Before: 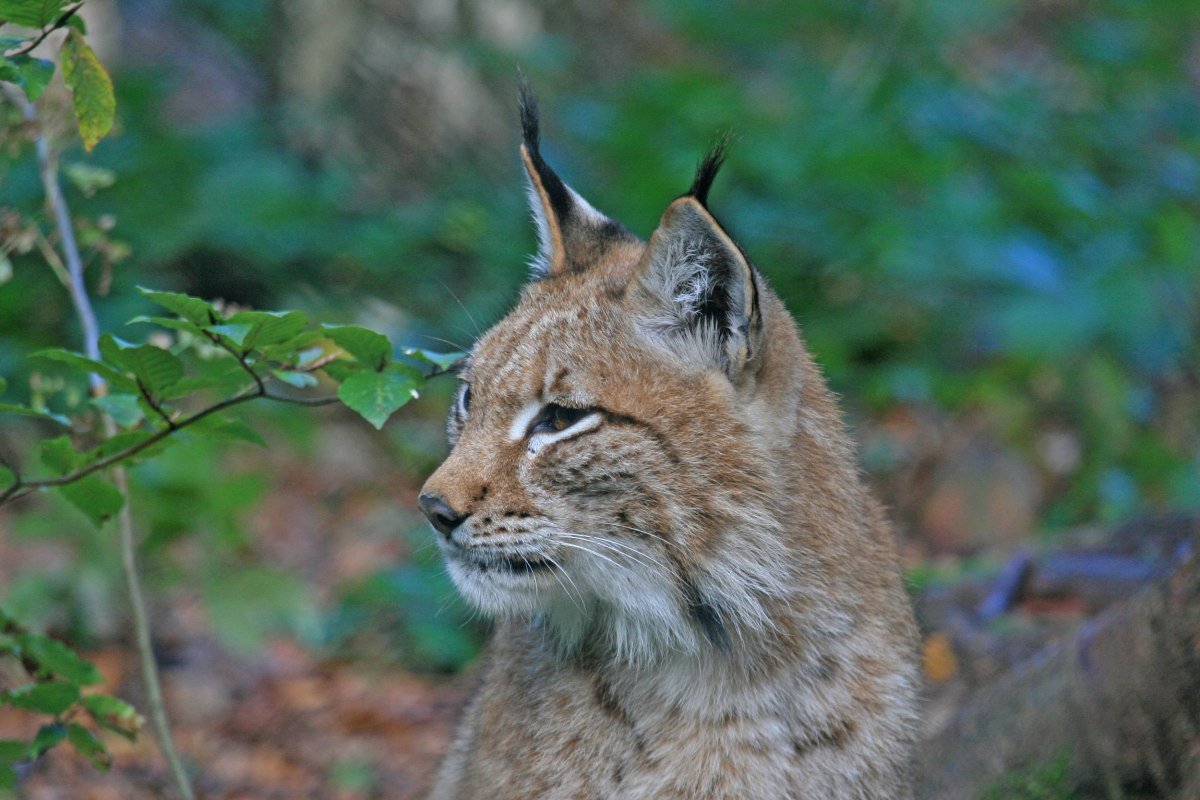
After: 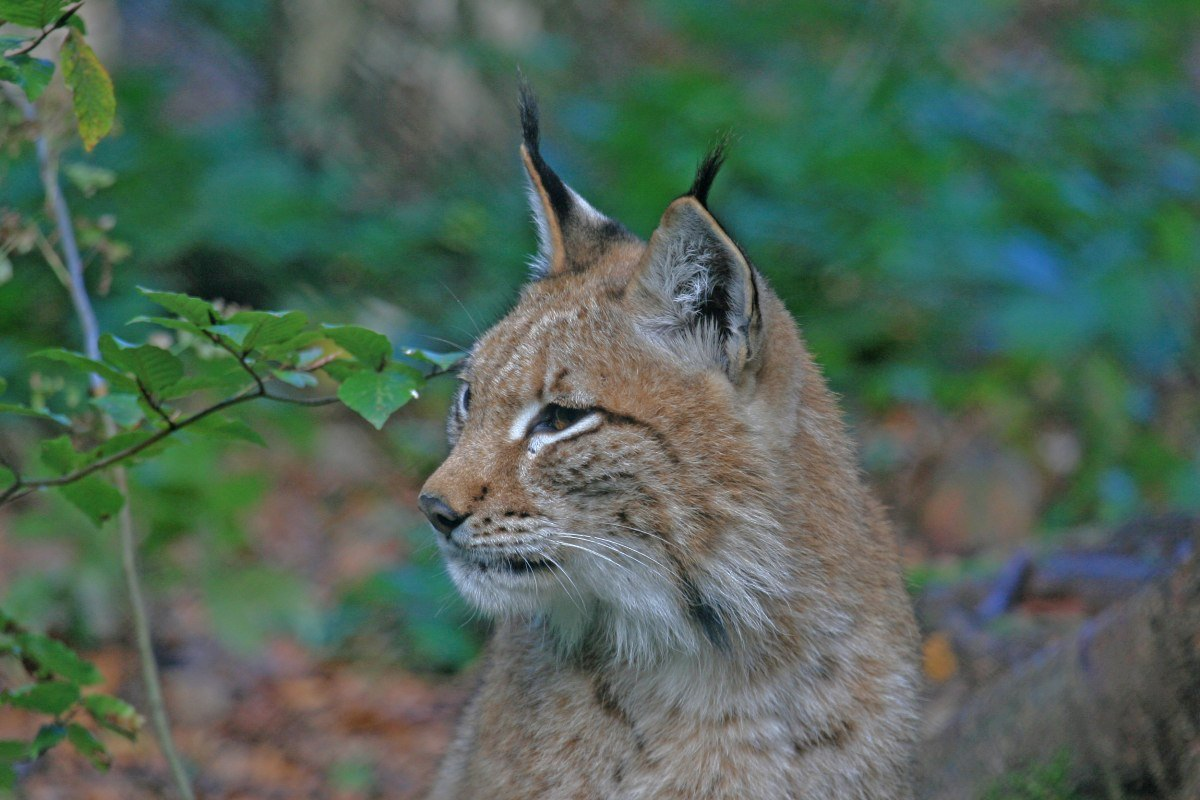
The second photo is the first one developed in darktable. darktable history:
tone equalizer: -8 EV -0.001 EV, -7 EV 0.002 EV, -6 EV -0.002 EV, -5 EV -0.01 EV, -4 EV -0.057 EV, -3 EV -0.224 EV, -2 EV -0.292 EV, -1 EV 0.098 EV, +0 EV 0.333 EV, edges refinement/feathering 500, mask exposure compensation -1.57 EV, preserve details no
